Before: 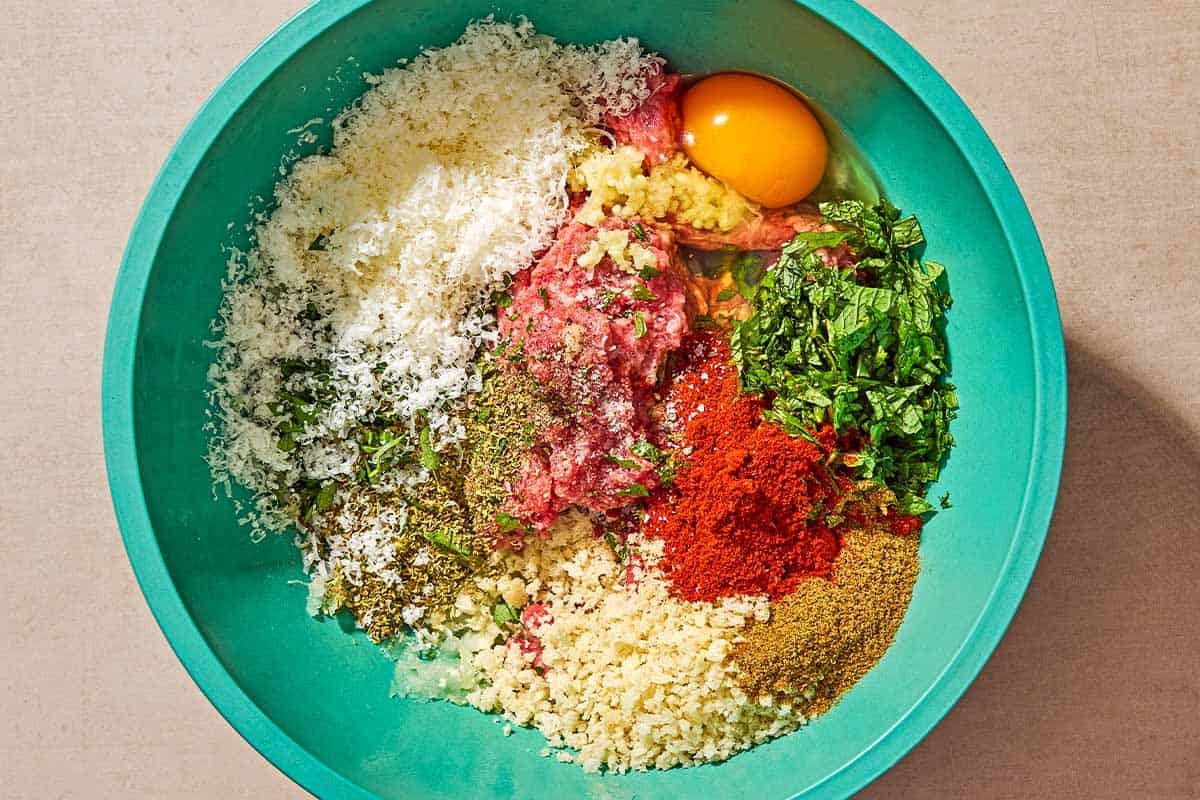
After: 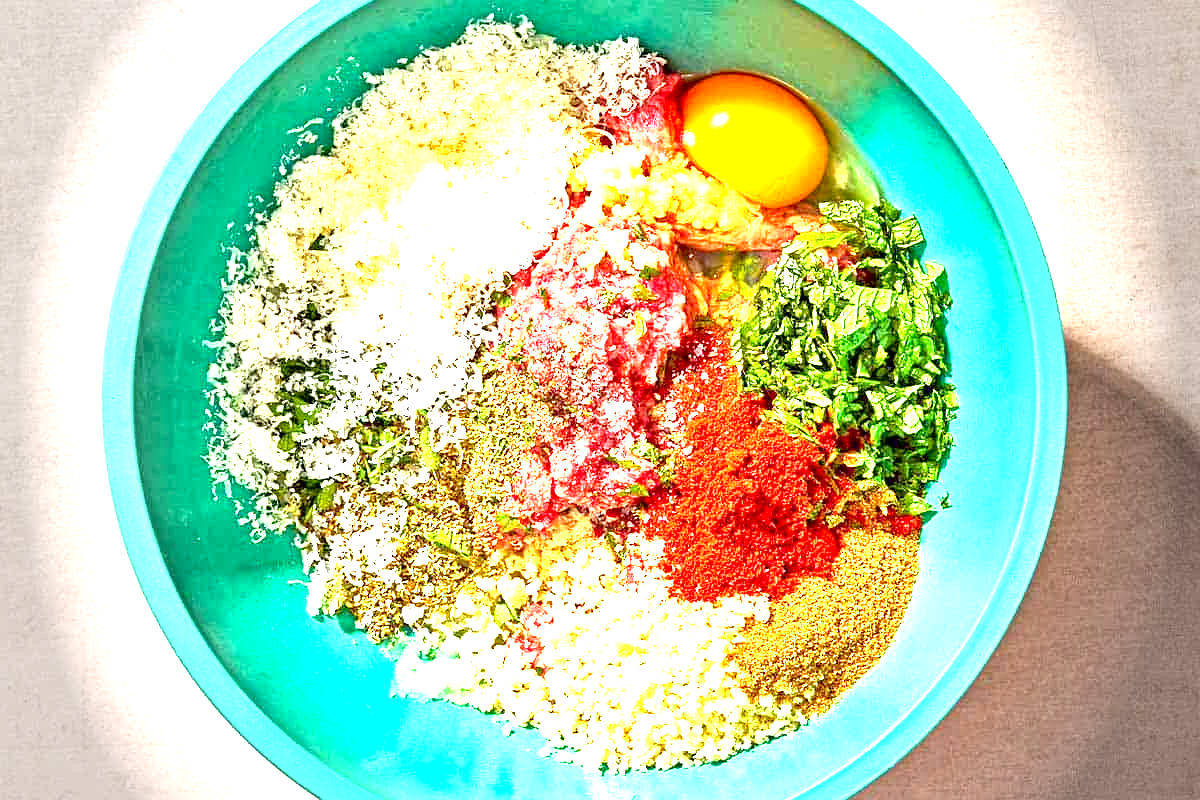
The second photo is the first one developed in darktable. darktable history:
vignetting: fall-off start 67.98%, fall-off radius 29.88%, brightness -0.699, width/height ratio 0.993, shape 0.845
exposure: black level correction 0.005, exposure 2.067 EV, compensate highlight preservation false
local contrast: mode bilateral grid, contrast 20, coarseness 49, detail 132%, midtone range 0.2
